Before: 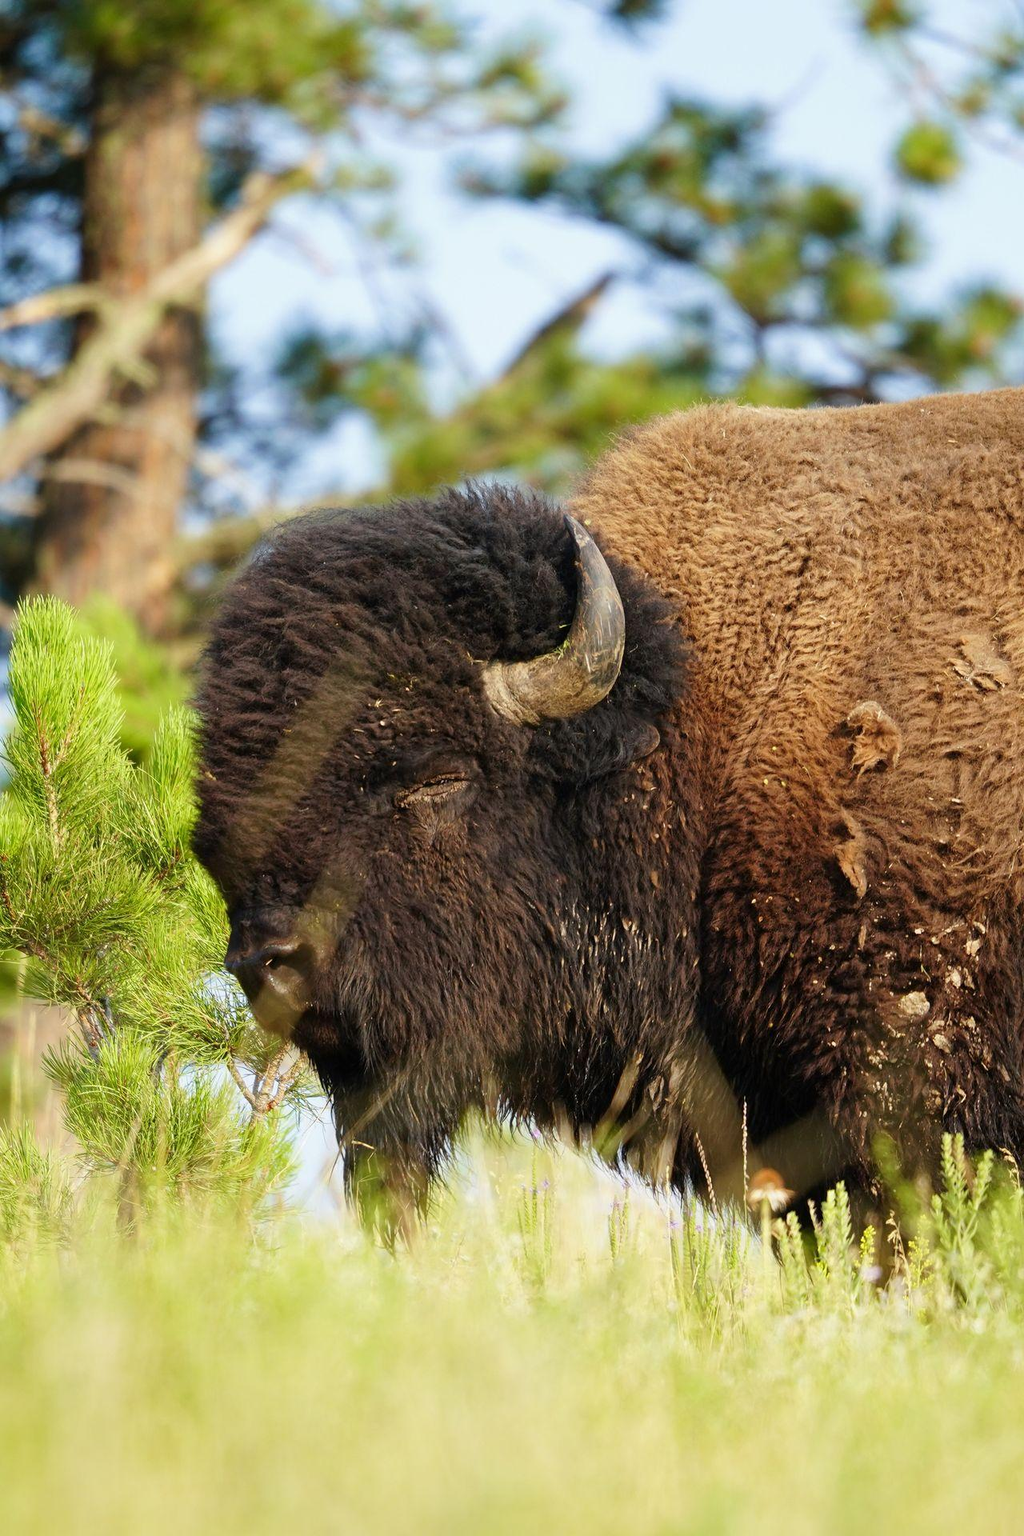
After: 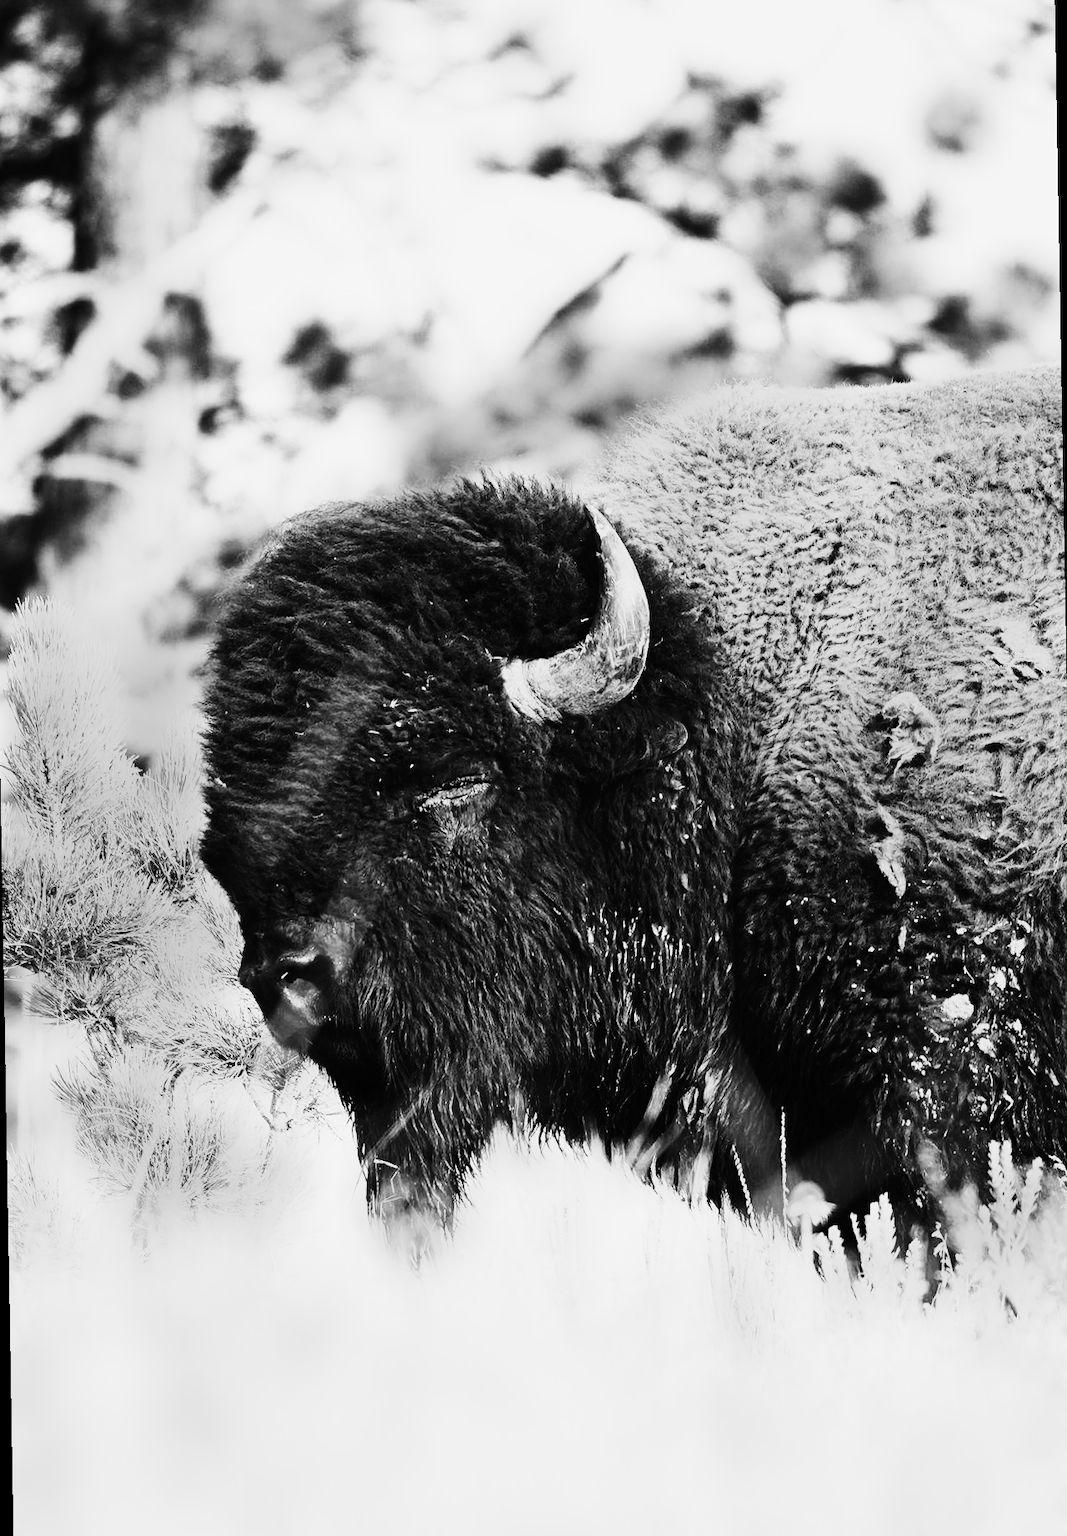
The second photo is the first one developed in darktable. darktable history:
crop and rotate: left 0.126%
tone curve: curves: ch0 [(0, 0) (0.003, 0.006) (0.011, 0.008) (0.025, 0.011) (0.044, 0.015) (0.069, 0.019) (0.1, 0.023) (0.136, 0.03) (0.177, 0.042) (0.224, 0.065) (0.277, 0.103) (0.335, 0.177) (0.399, 0.294) (0.468, 0.463) (0.543, 0.639) (0.623, 0.805) (0.709, 0.909) (0.801, 0.967) (0.898, 0.989) (1, 1)], preserve colors none
rotate and perspective: rotation -1°, crop left 0.011, crop right 0.989, crop top 0.025, crop bottom 0.975
exposure: exposure 0.6 EV, compensate highlight preservation false
monochrome: a 14.95, b -89.96
